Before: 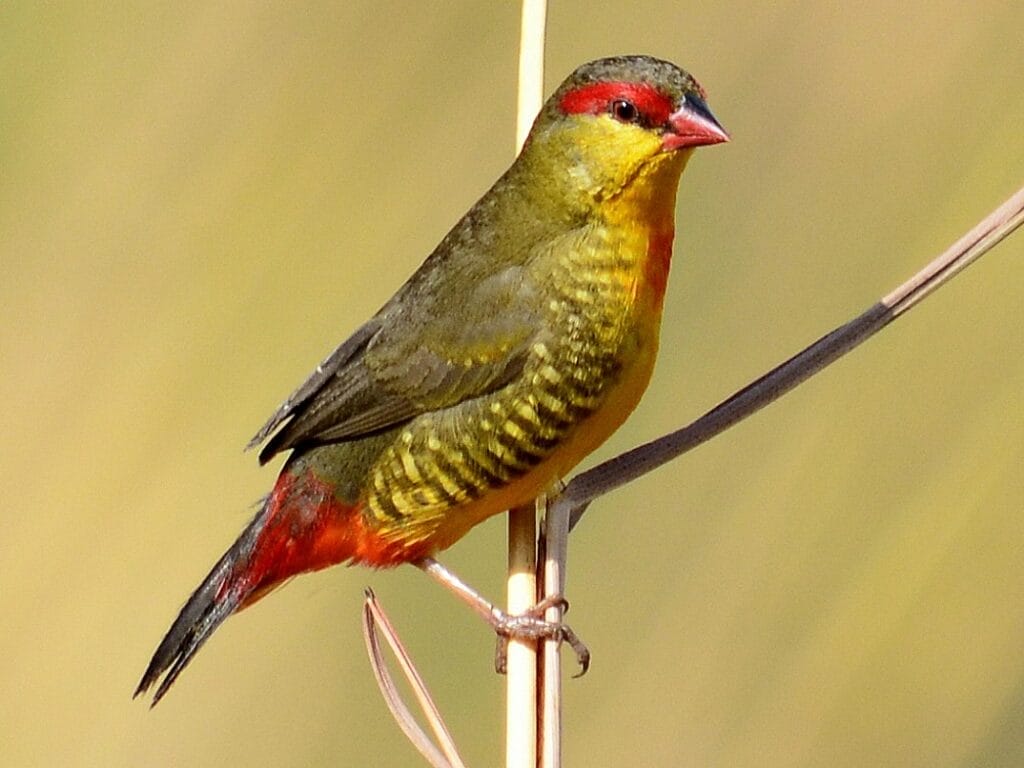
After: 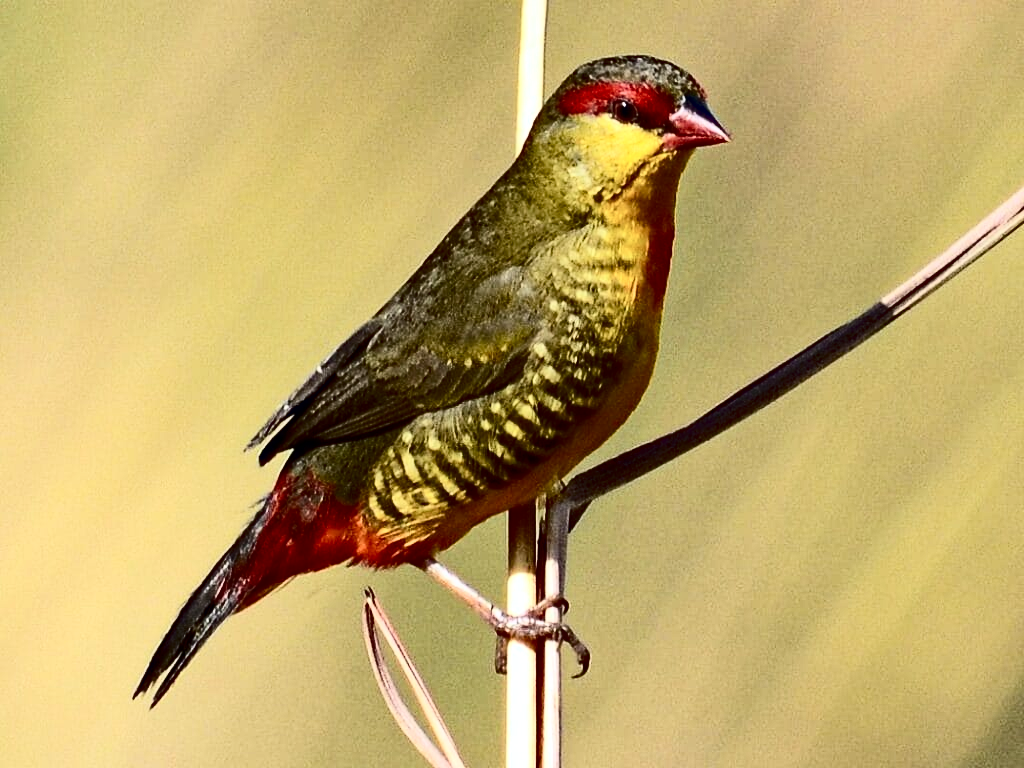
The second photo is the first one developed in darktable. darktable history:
contrast brightness saturation: contrast 0.514, saturation -0.082
haze removal: strength 0.434, compatibility mode true, adaptive false
tone equalizer: -8 EV 0 EV, -7 EV 0.001 EV, -6 EV -0.003 EV, -5 EV -0.016 EV, -4 EV -0.062 EV, -3 EV -0.206 EV, -2 EV -0.256 EV, -1 EV 0.089 EV, +0 EV 0.309 EV, smoothing diameter 2.07%, edges refinement/feathering 23.04, mask exposure compensation -1.57 EV, filter diffusion 5
